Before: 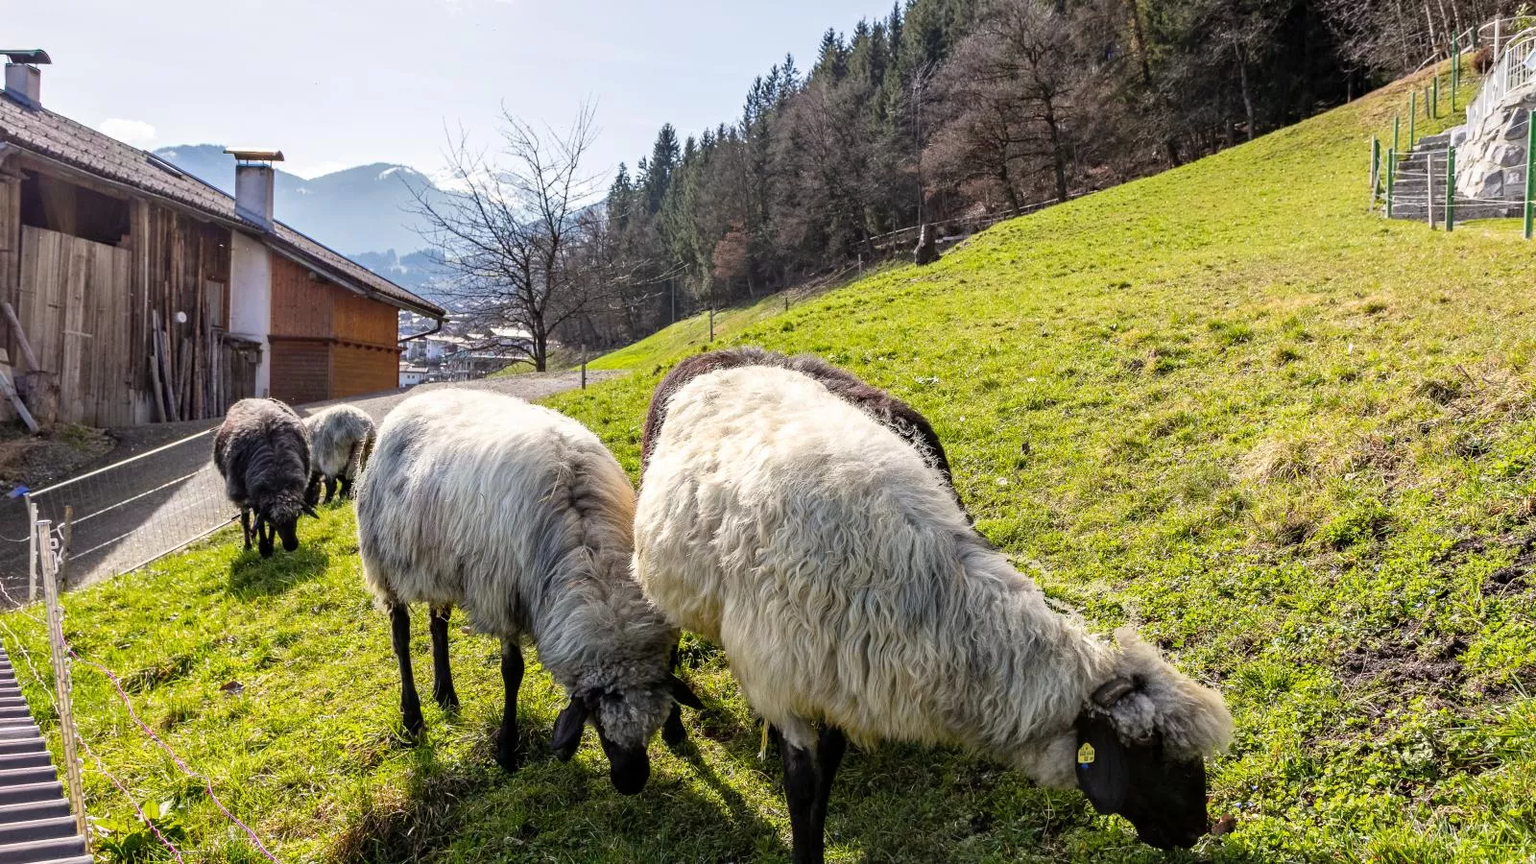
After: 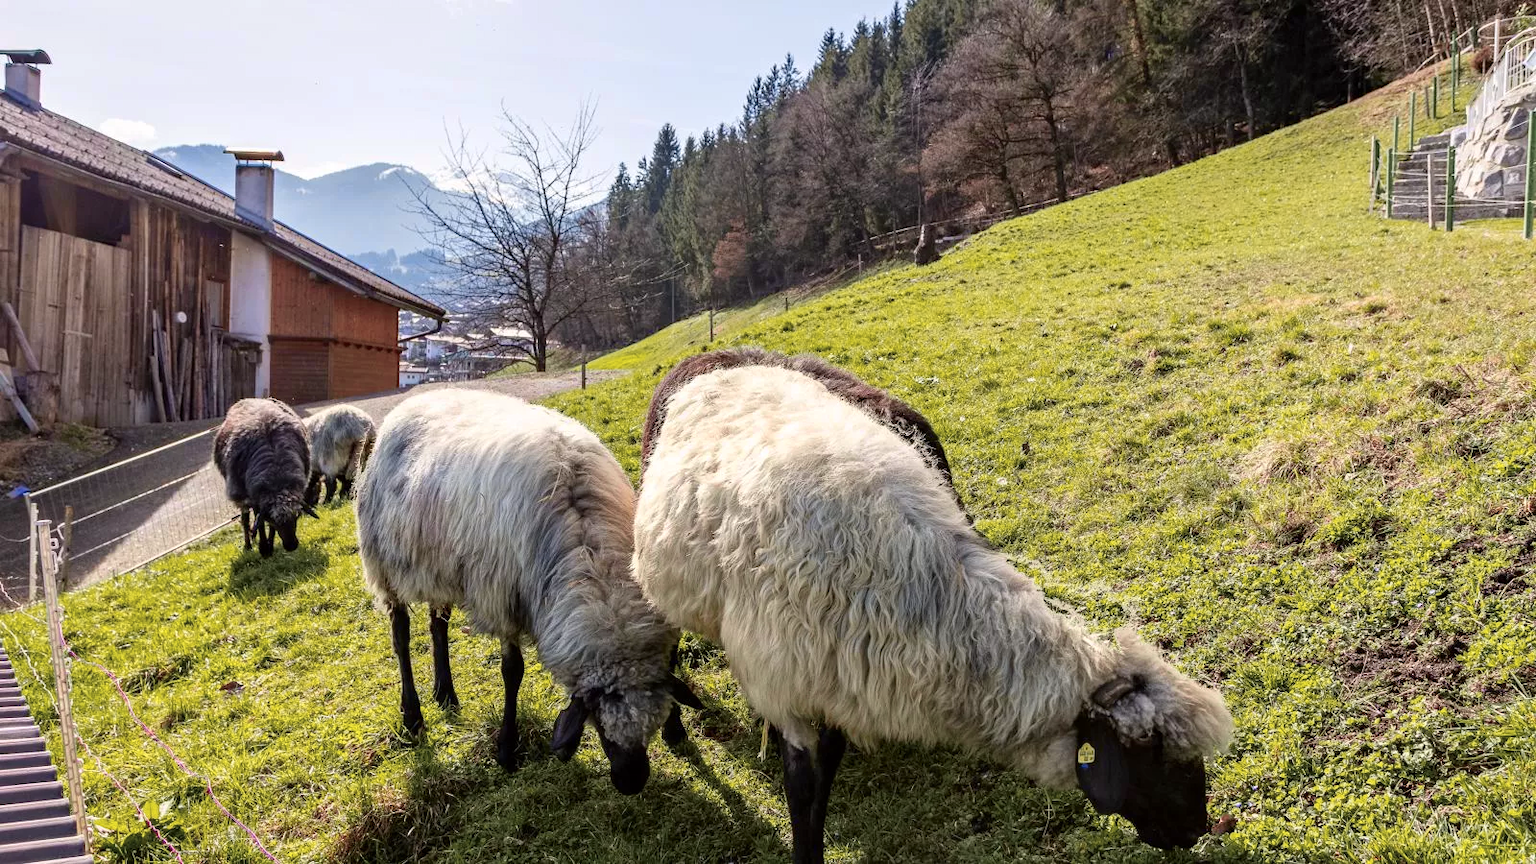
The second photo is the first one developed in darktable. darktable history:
tone curve: curves: ch1 [(0, 0) (0.214, 0.291) (0.372, 0.44) (0.463, 0.476) (0.498, 0.502) (0.521, 0.531) (1, 1)]; ch2 [(0, 0) (0.456, 0.447) (0.5, 0.5) (0.547, 0.557) (0.592, 0.57) (0.631, 0.602) (1, 1)], color space Lab, independent channels
exposure: compensate highlight preservation false
